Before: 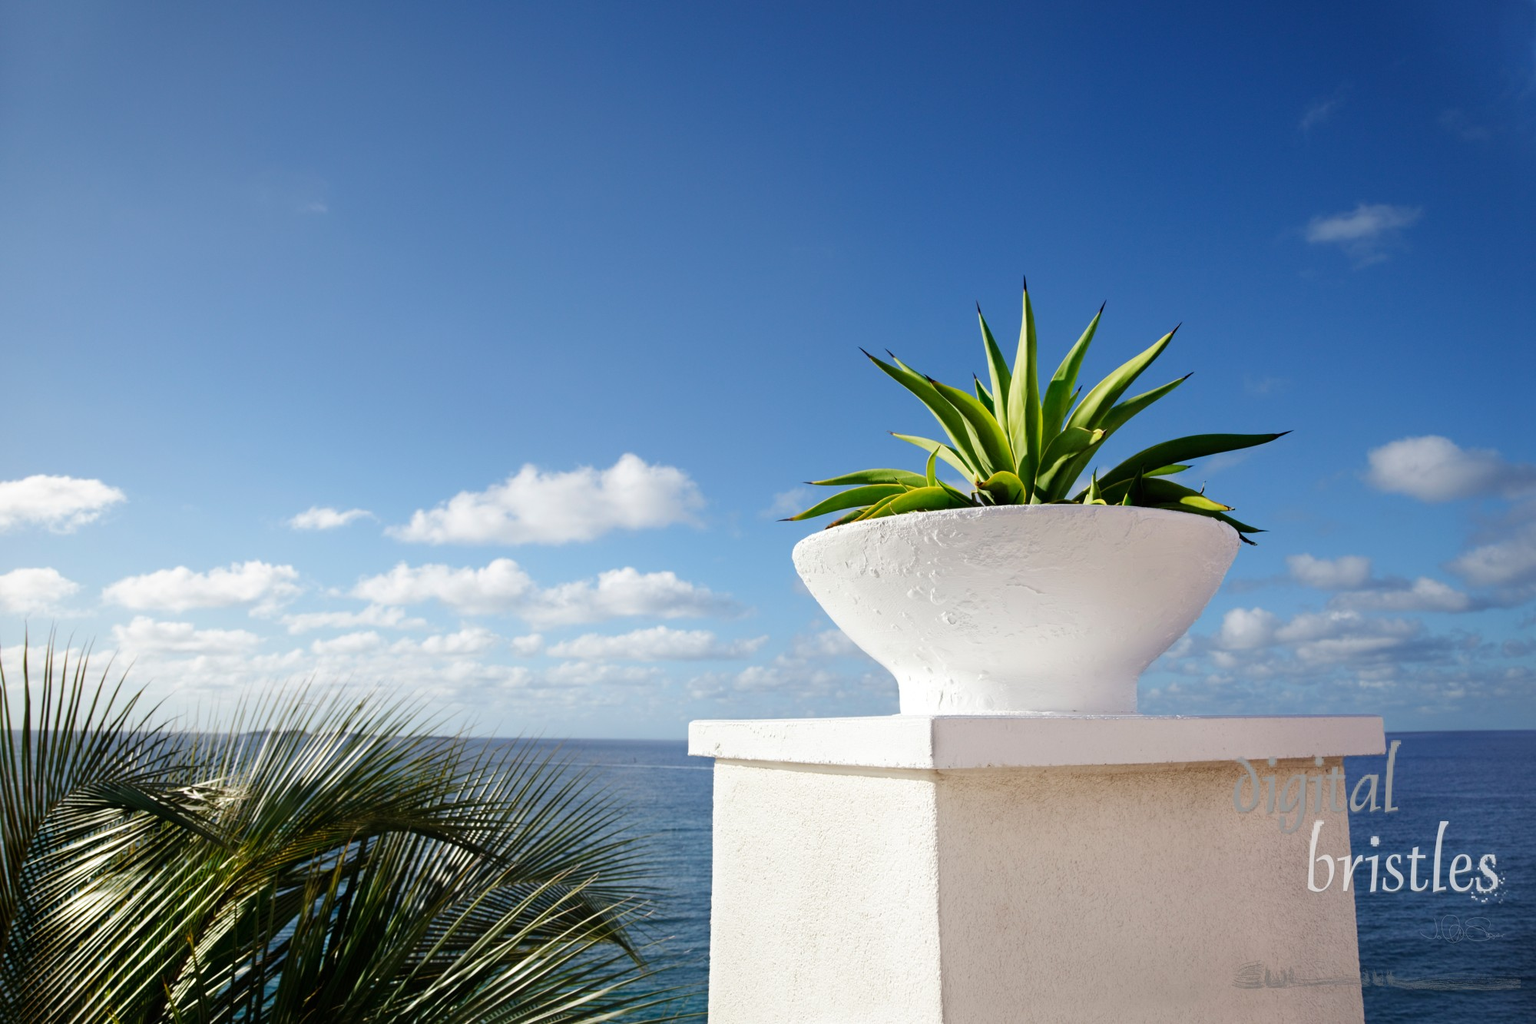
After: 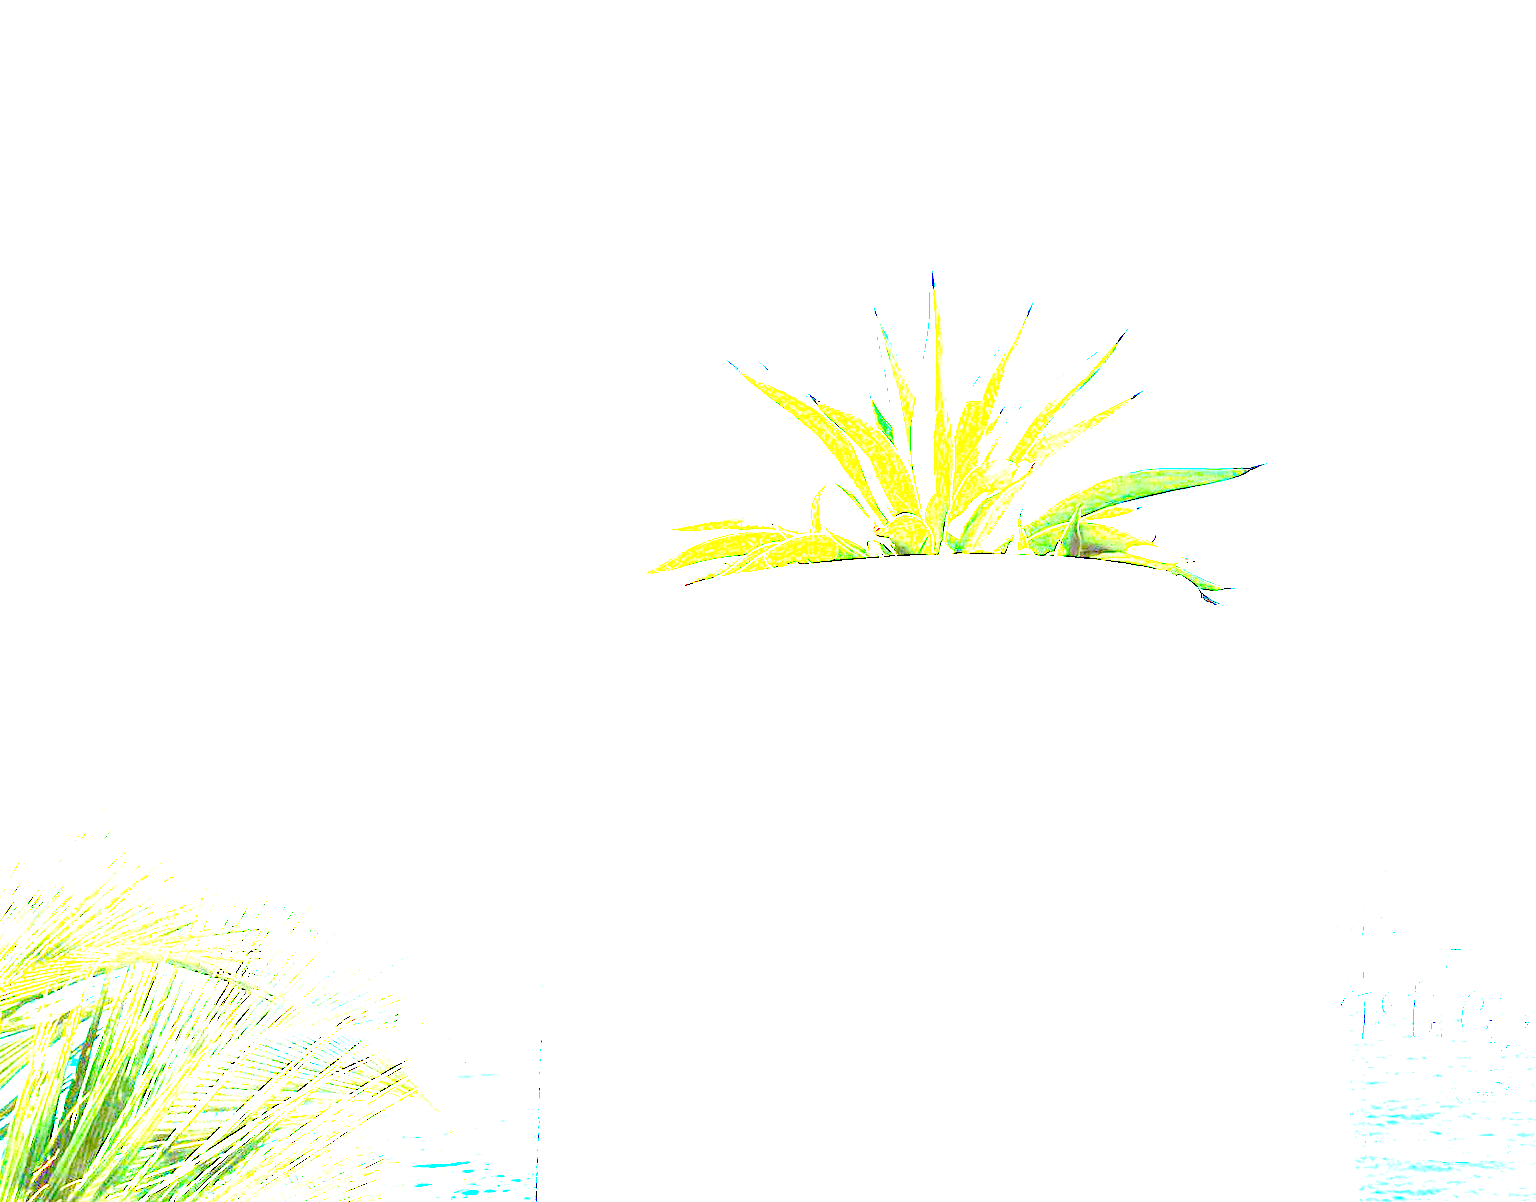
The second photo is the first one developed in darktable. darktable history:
color zones: curves: ch0 [(0, 0.5) (0.143, 0.5) (0.286, 0.5) (0.429, 0.495) (0.571, 0.437) (0.714, 0.44) (0.857, 0.496) (1, 0.5)]
exposure: exposure 7.974 EV, compensate highlight preservation false
crop and rotate: left 18.096%, top 5.81%, right 1.739%
